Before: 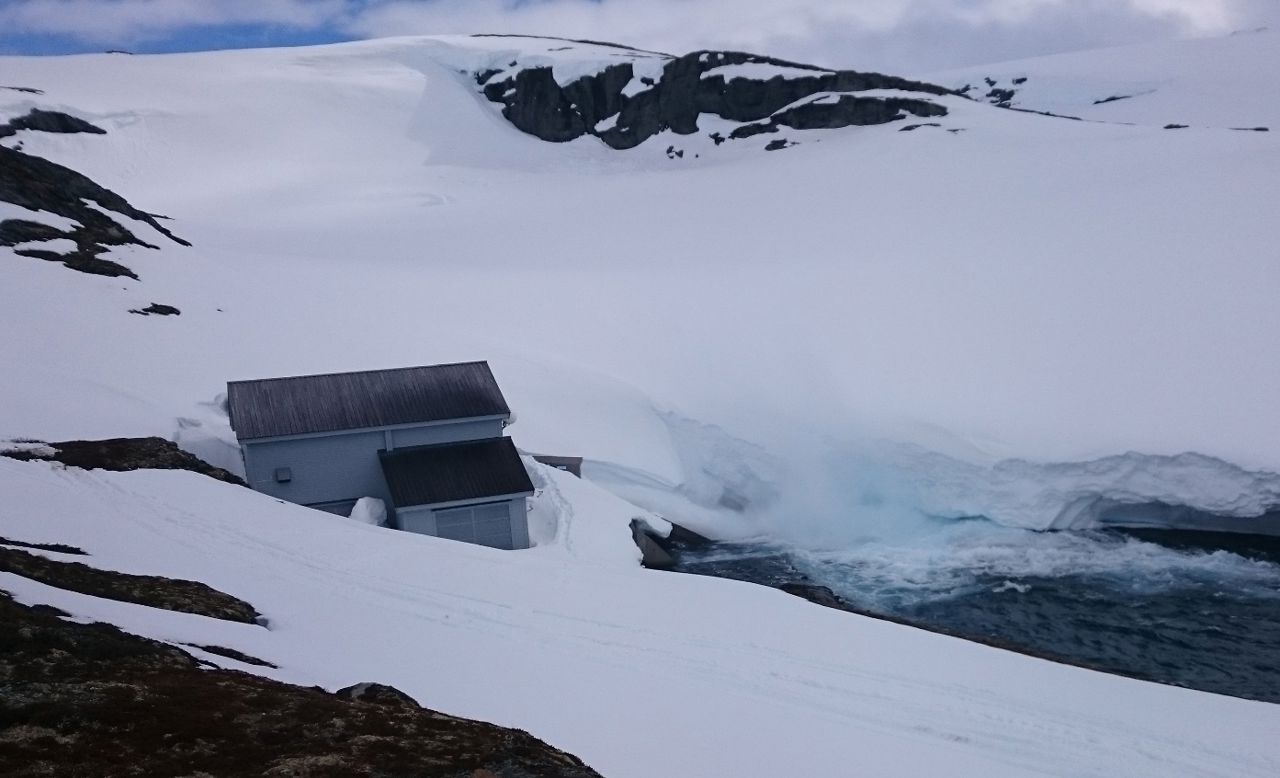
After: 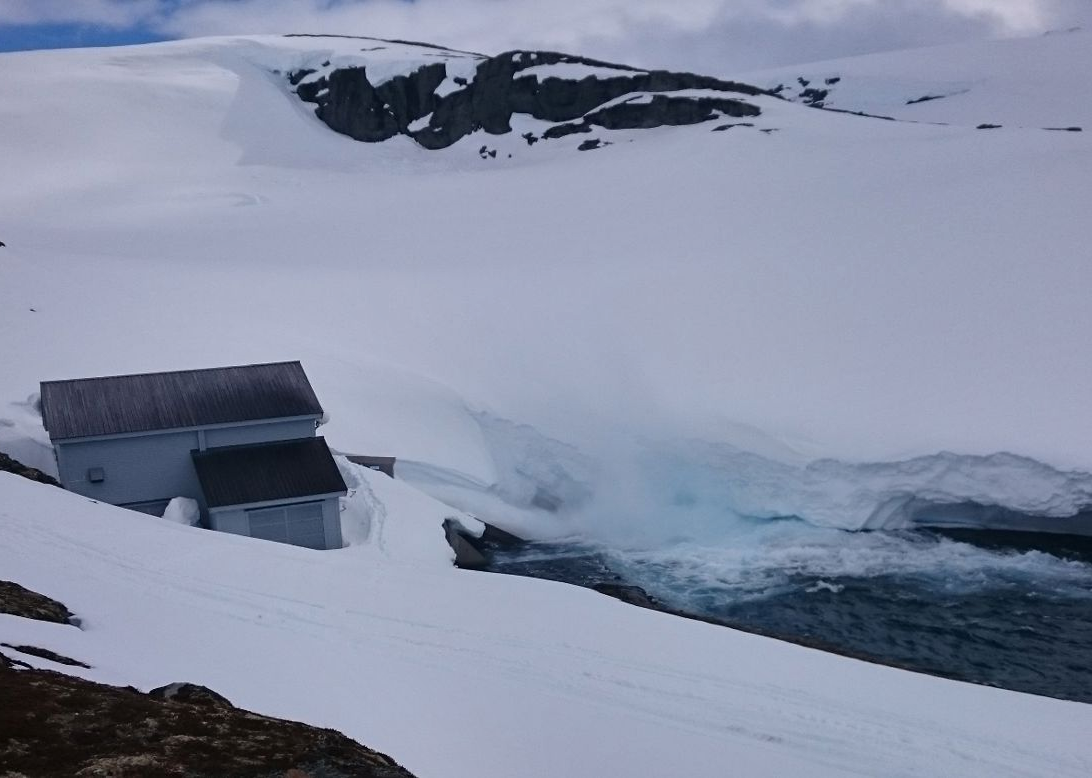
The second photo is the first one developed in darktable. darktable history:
crop and rotate: left 14.622%
shadows and highlights: shadows 43.71, white point adjustment -1.53, soften with gaussian
